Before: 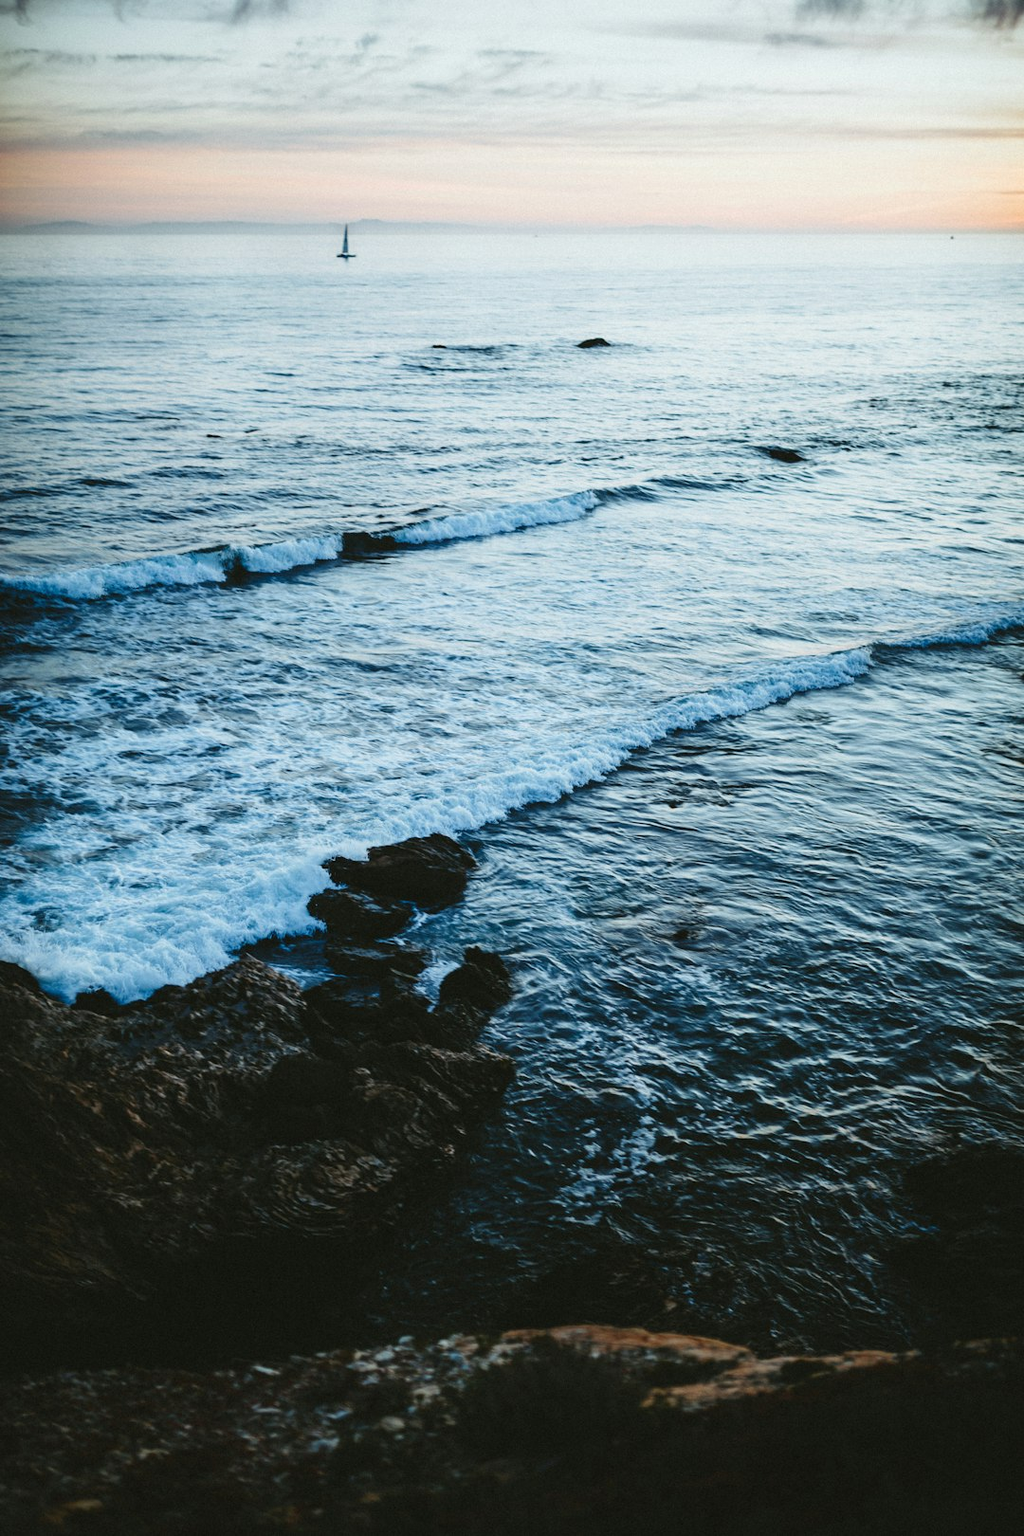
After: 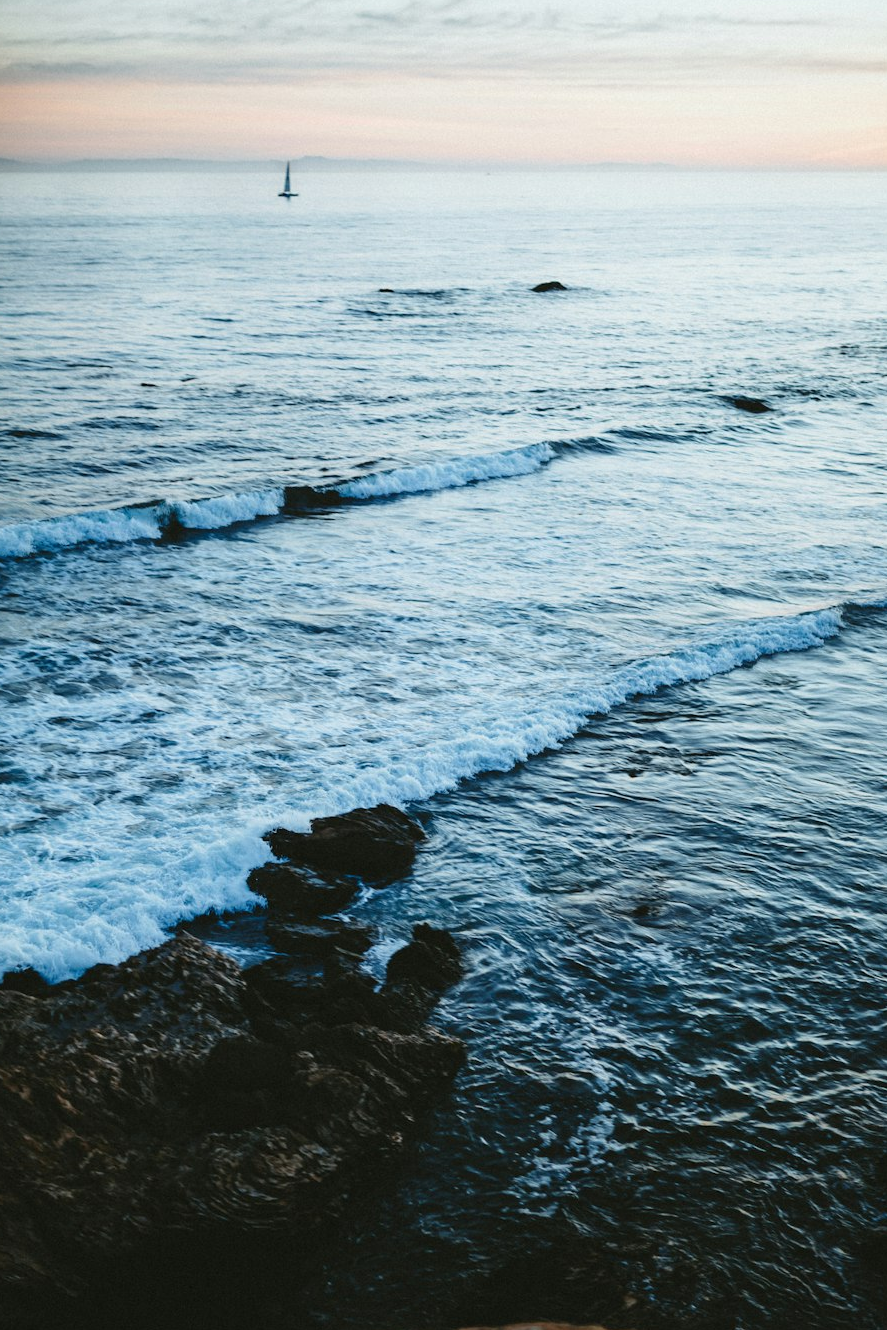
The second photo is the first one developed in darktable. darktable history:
crop and rotate: left 7.2%, top 4.632%, right 10.619%, bottom 13.259%
